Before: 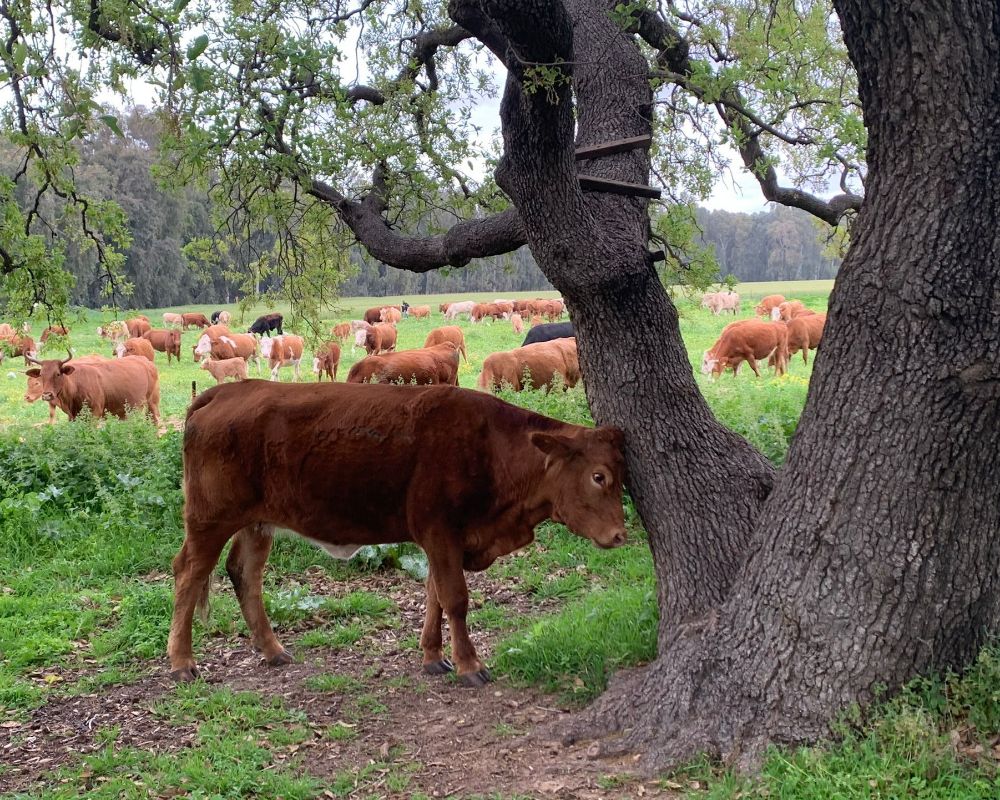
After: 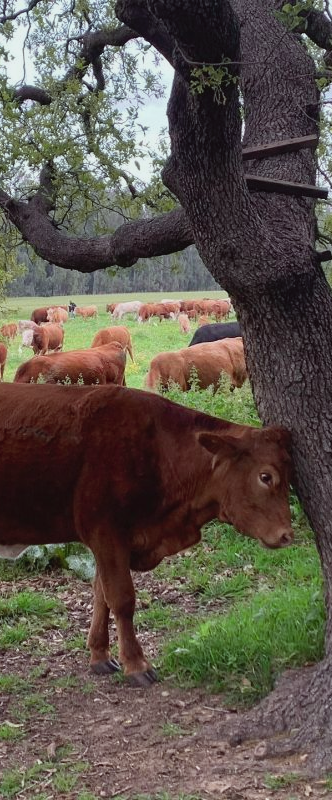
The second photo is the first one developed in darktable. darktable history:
crop: left 33.36%, right 33.36%
white balance: red 0.967, blue 1.049
tone curve: curves: ch0 [(0, 0.029) (0.253, 0.237) (1, 0.945)]; ch1 [(0, 0) (0.401, 0.42) (0.442, 0.47) (0.492, 0.498) (0.511, 0.523) (0.557, 0.565) (0.66, 0.683) (1, 1)]; ch2 [(0, 0) (0.394, 0.413) (0.5, 0.5) (0.578, 0.568) (1, 1)], color space Lab, independent channels, preserve colors none
color correction: highlights a* -4.73, highlights b* 5.06, saturation 0.97
